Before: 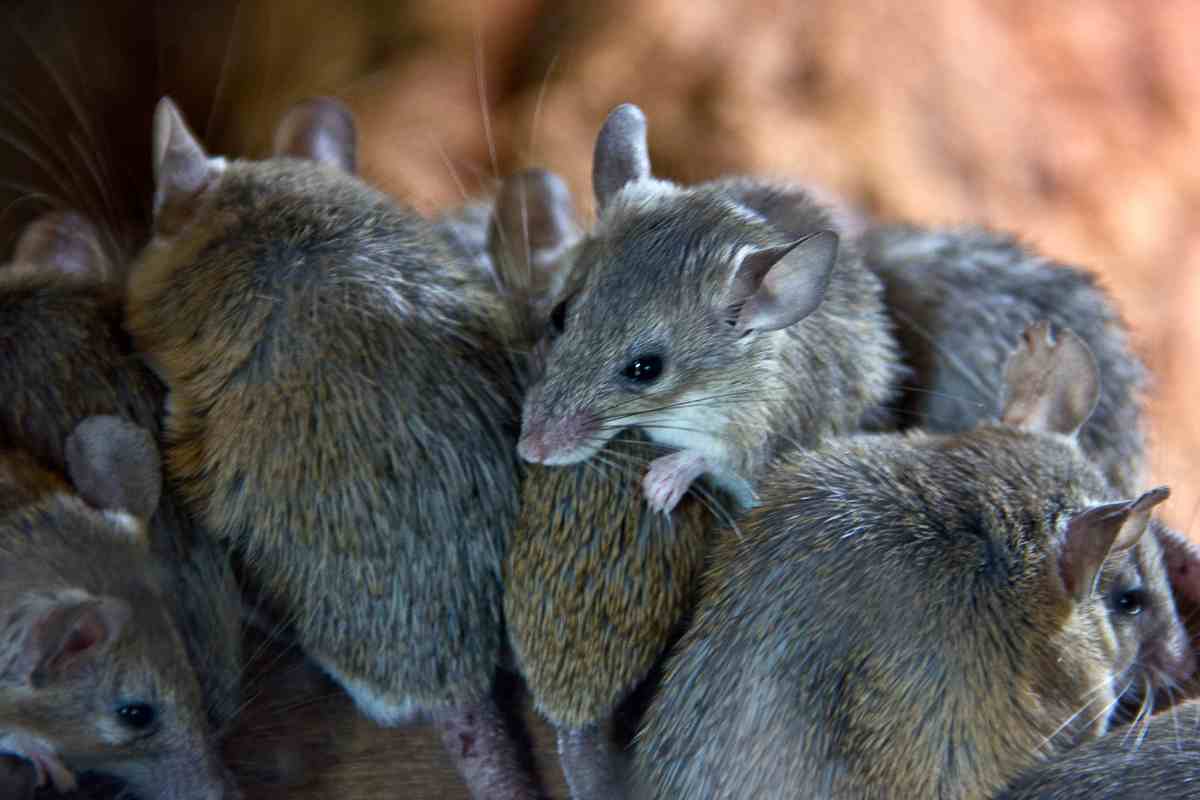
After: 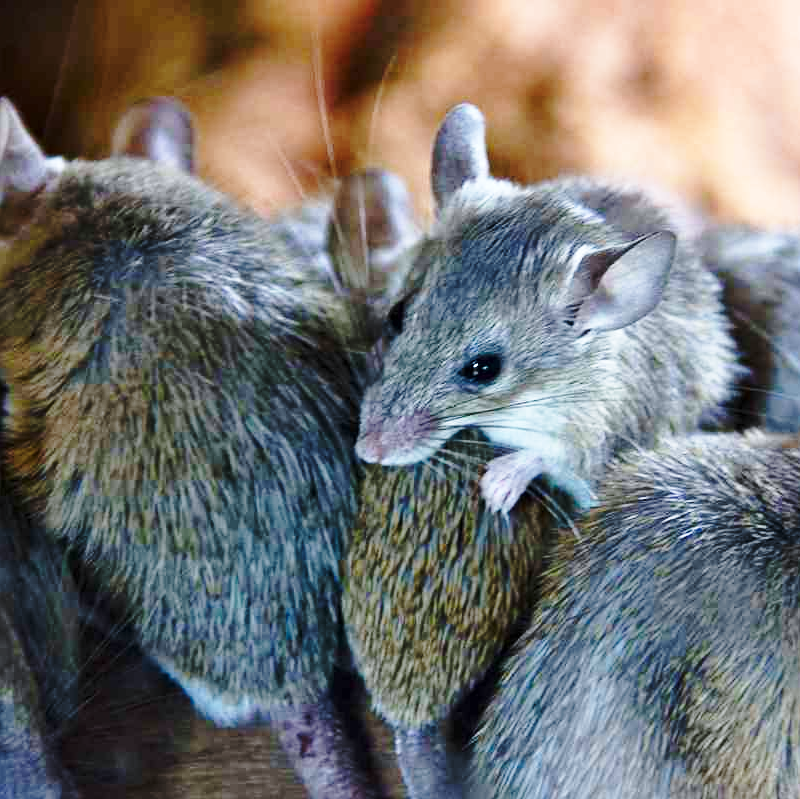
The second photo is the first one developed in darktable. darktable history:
tone equalizer: -7 EV 0.18 EV, -6 EV 0.12 EV, -5 EV 0.08 EV, -4 EV 0.04 EV, -2 EV -0.02 EV, -1 EV -0.04 EV, +0 EV -0.06 EV, luminance estimator HSV value / RGB max
crop and rotate: left 13.537%, right 19.796%
base curve: curves: ch0 [(0, 0) (0.032, 0.037) (0.105, 0.228) (0.435, 0.76) (0.856, 0.983) (1, 1)], preserve colors none
white balance: red 0.974, blue 1.044
sharpen: amount 0.2
